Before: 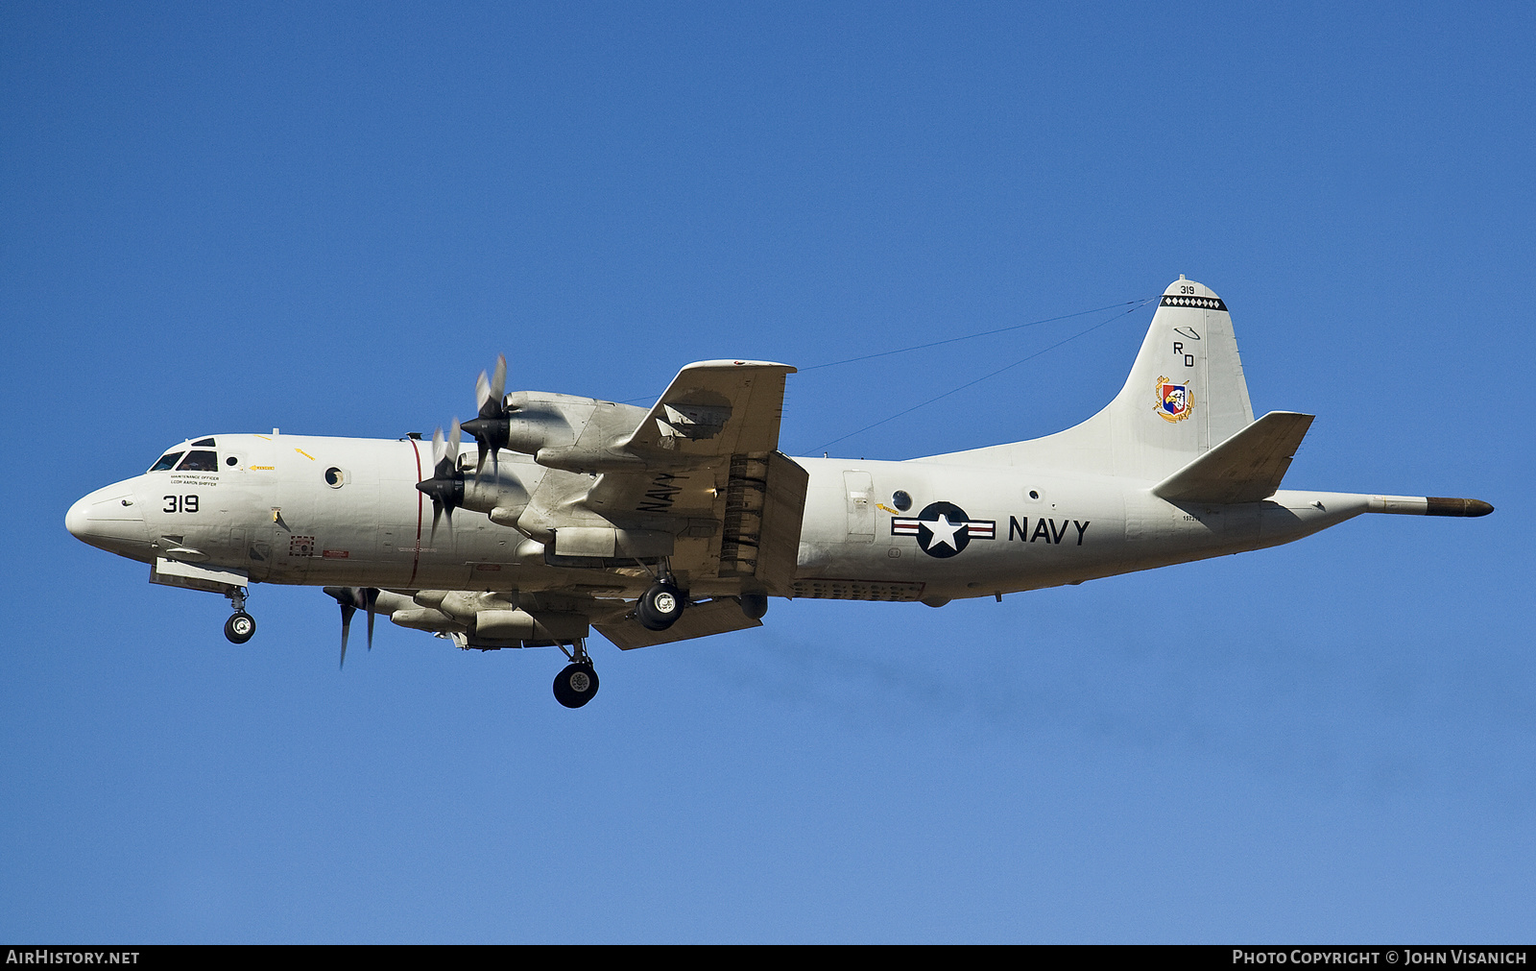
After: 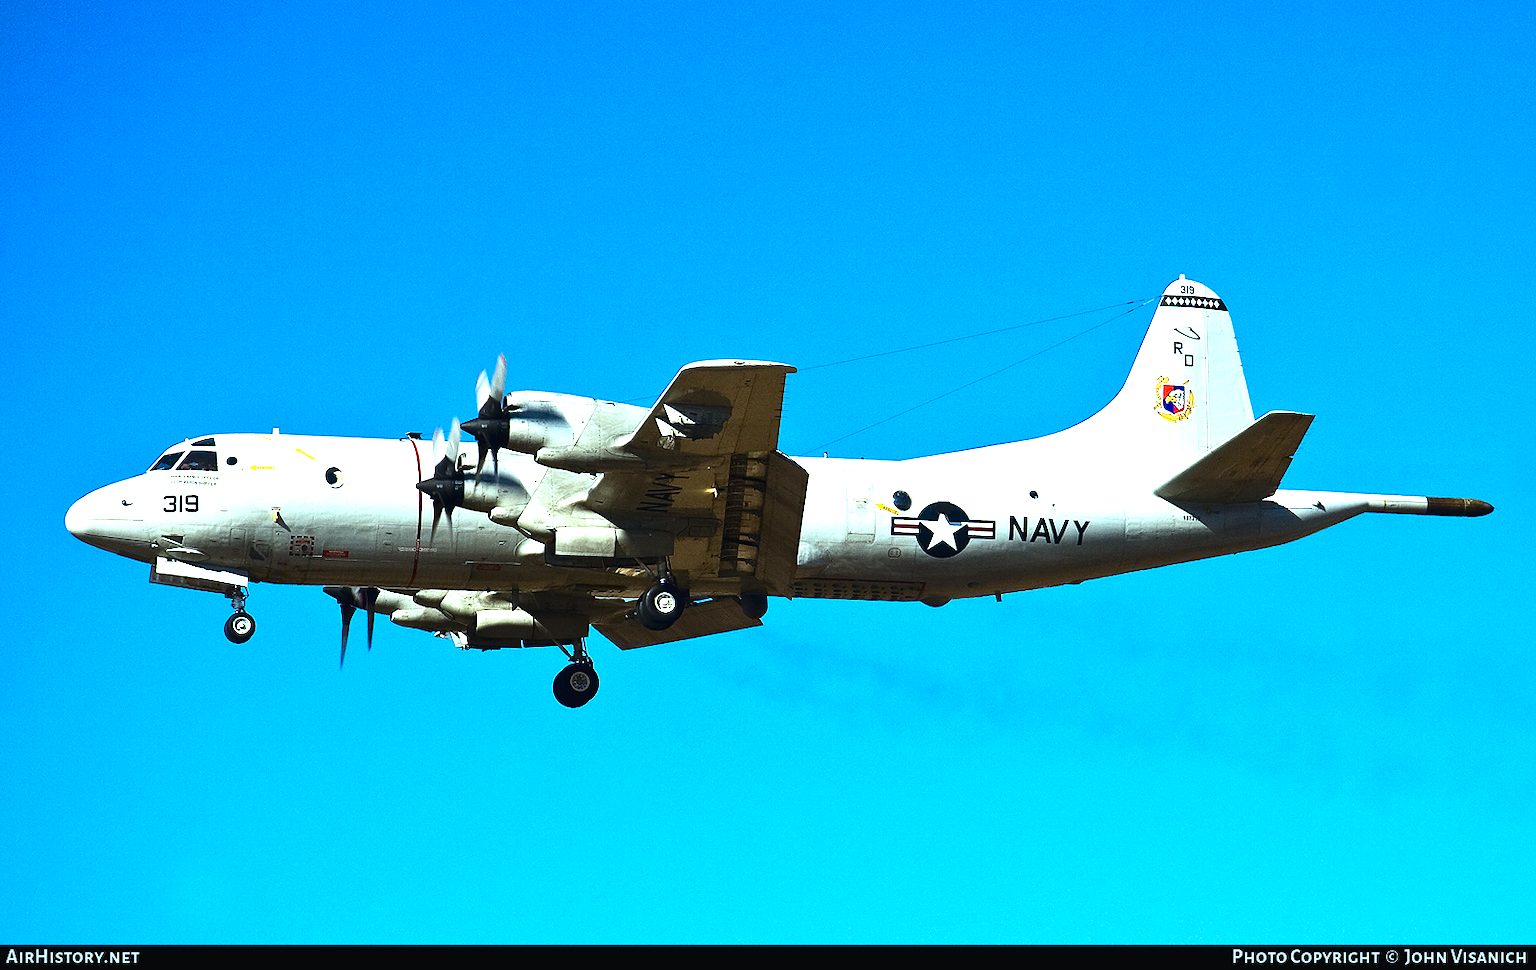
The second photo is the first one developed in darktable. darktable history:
contrast brightness saturation: contrast 0.19, brightness -0.239, saturation 0.113
color balance rgb: global offset › luminance 1.48%, perceptual saturation grading › global saturation 30.287%, contrast 5.024%
color correction: highlights a* -11.73, highlights b* -14.95
exposure: black level correction 0, exposure 1.199 EV, compensate exposure bias true, compensate highlight preservation false
